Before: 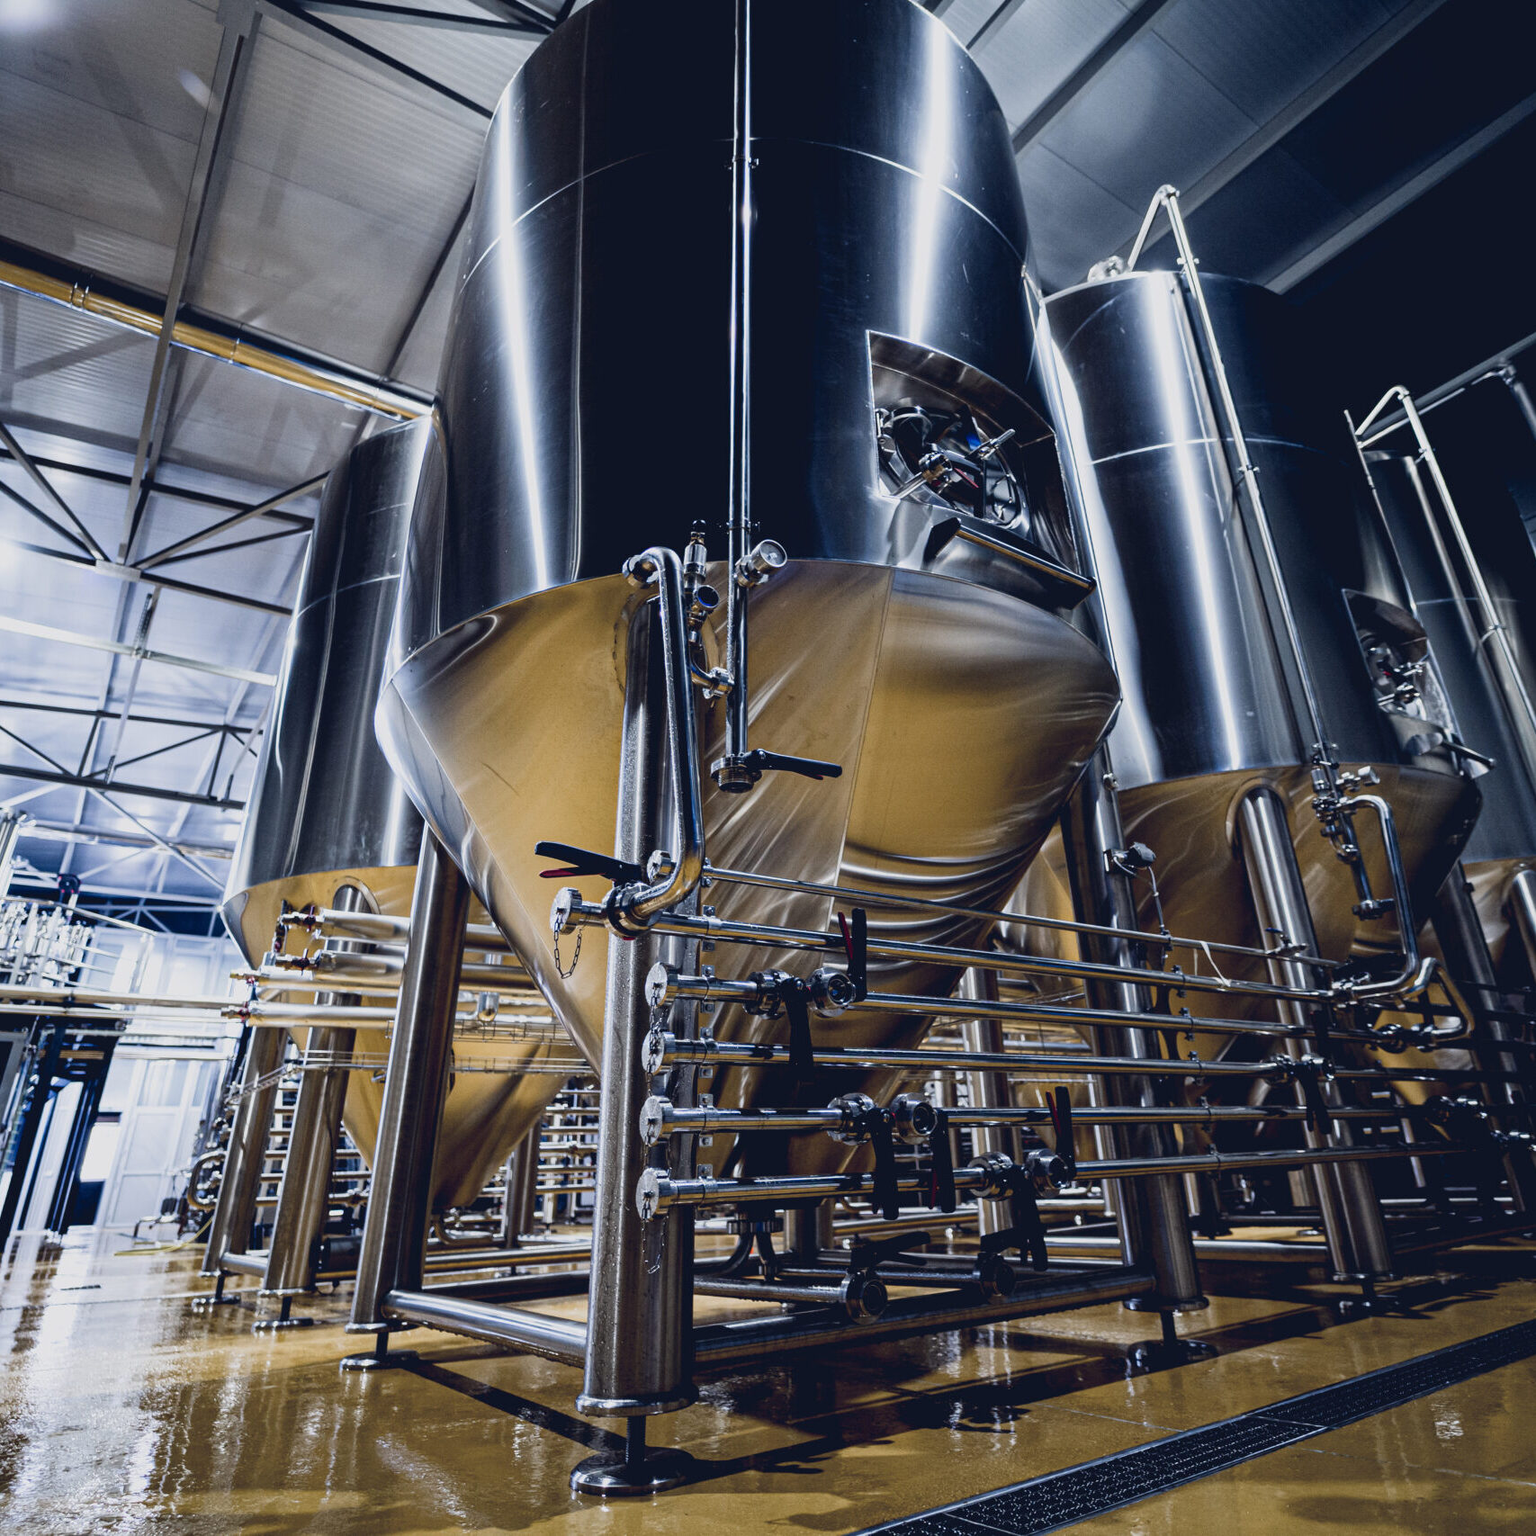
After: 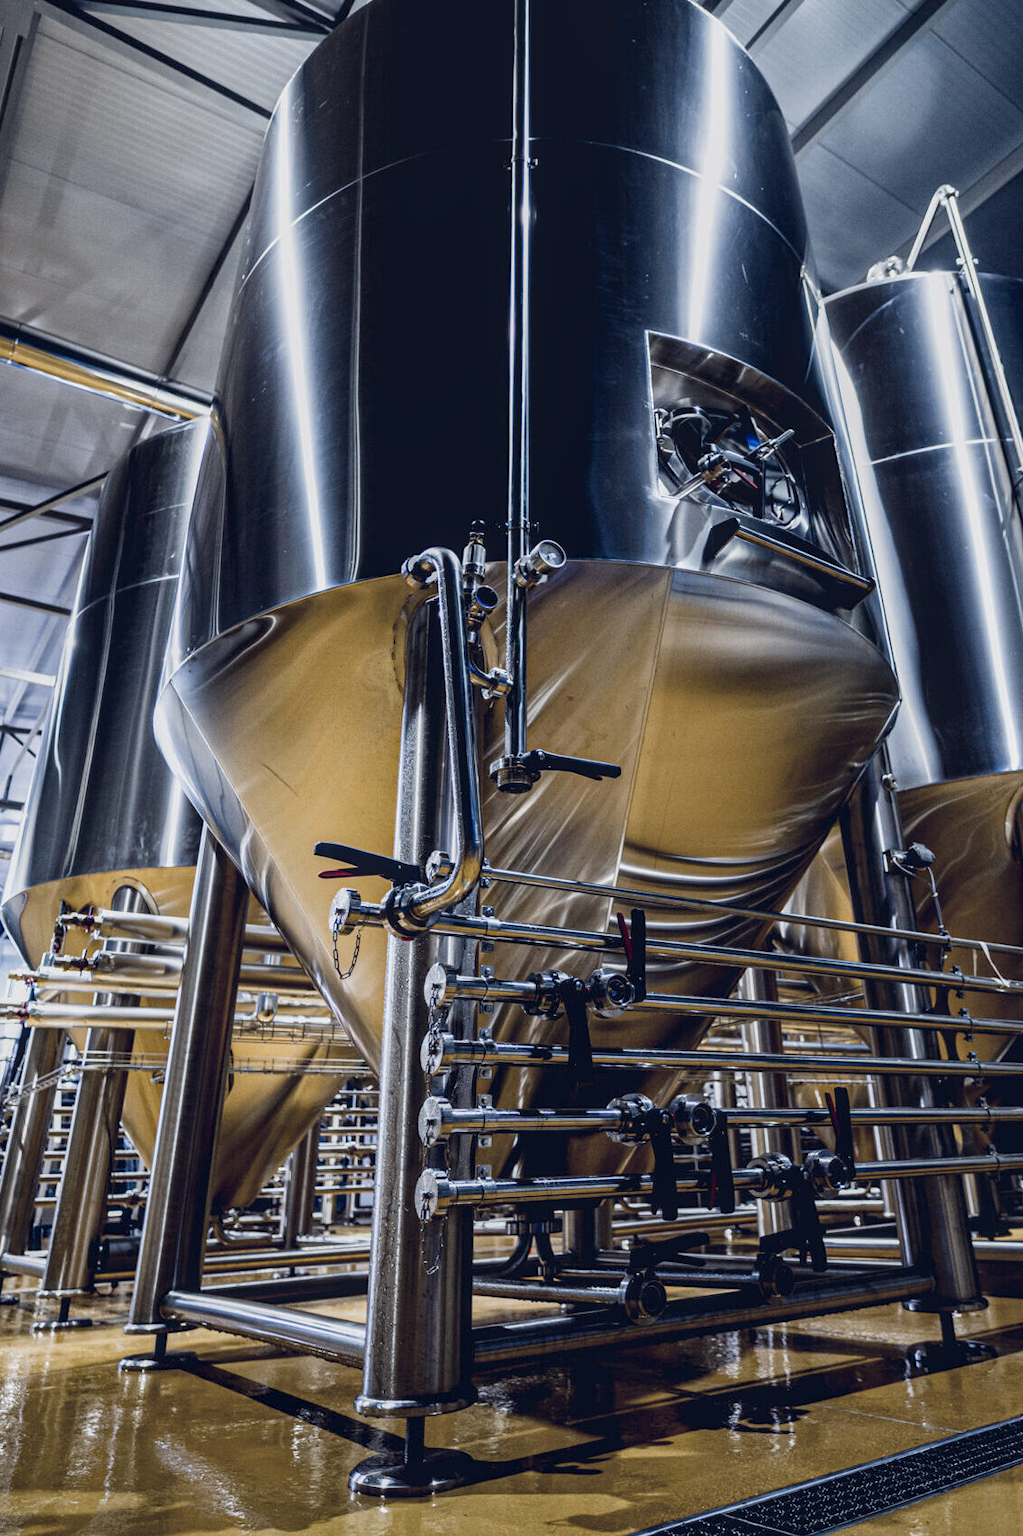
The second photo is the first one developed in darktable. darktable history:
crop and rotate: left 14.46%, right 18.918%
local contrast: on, module defaults
